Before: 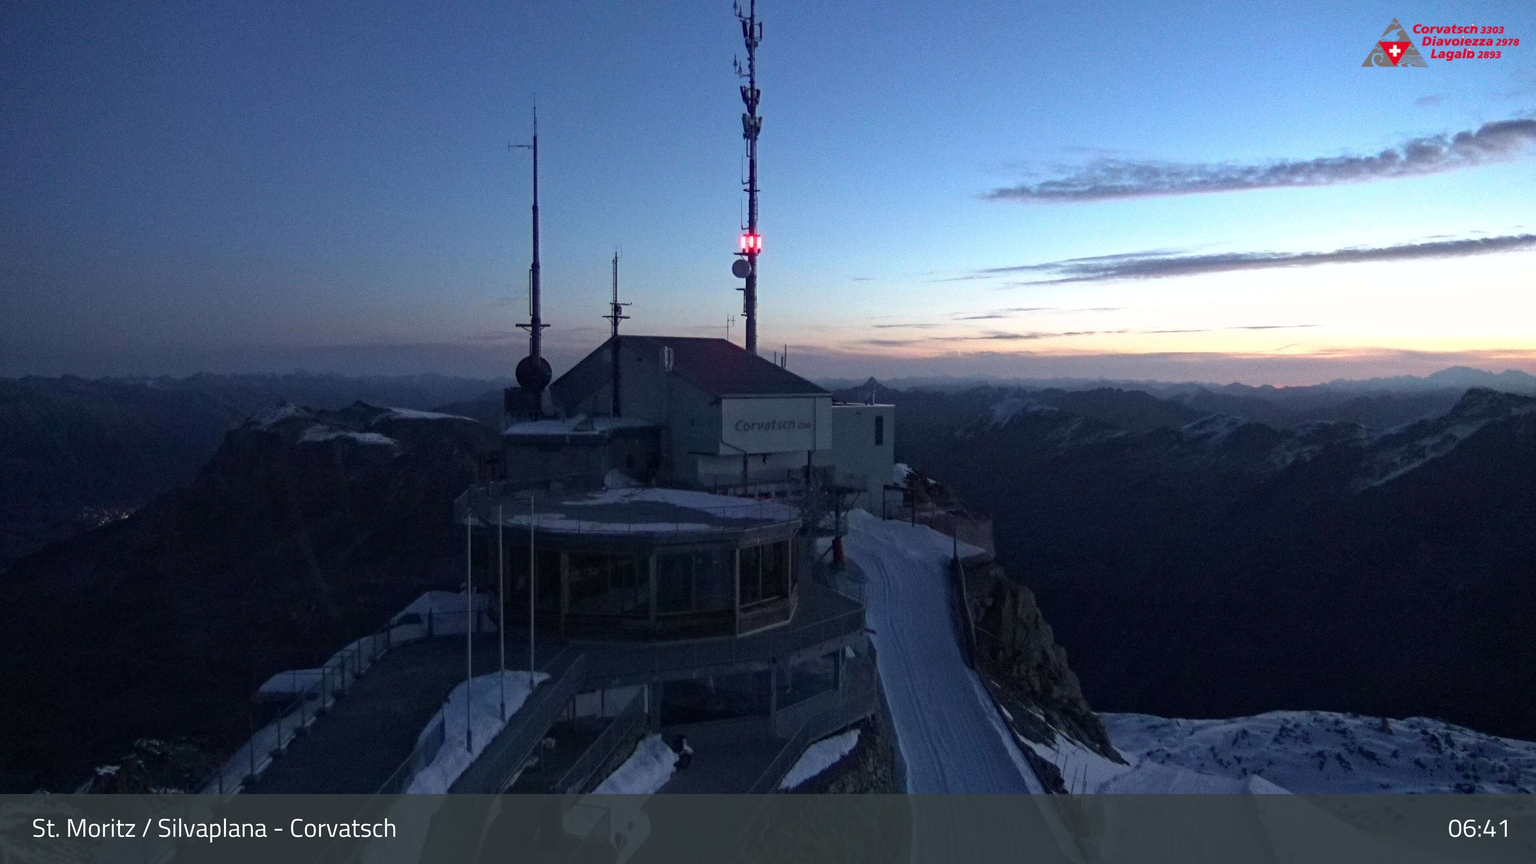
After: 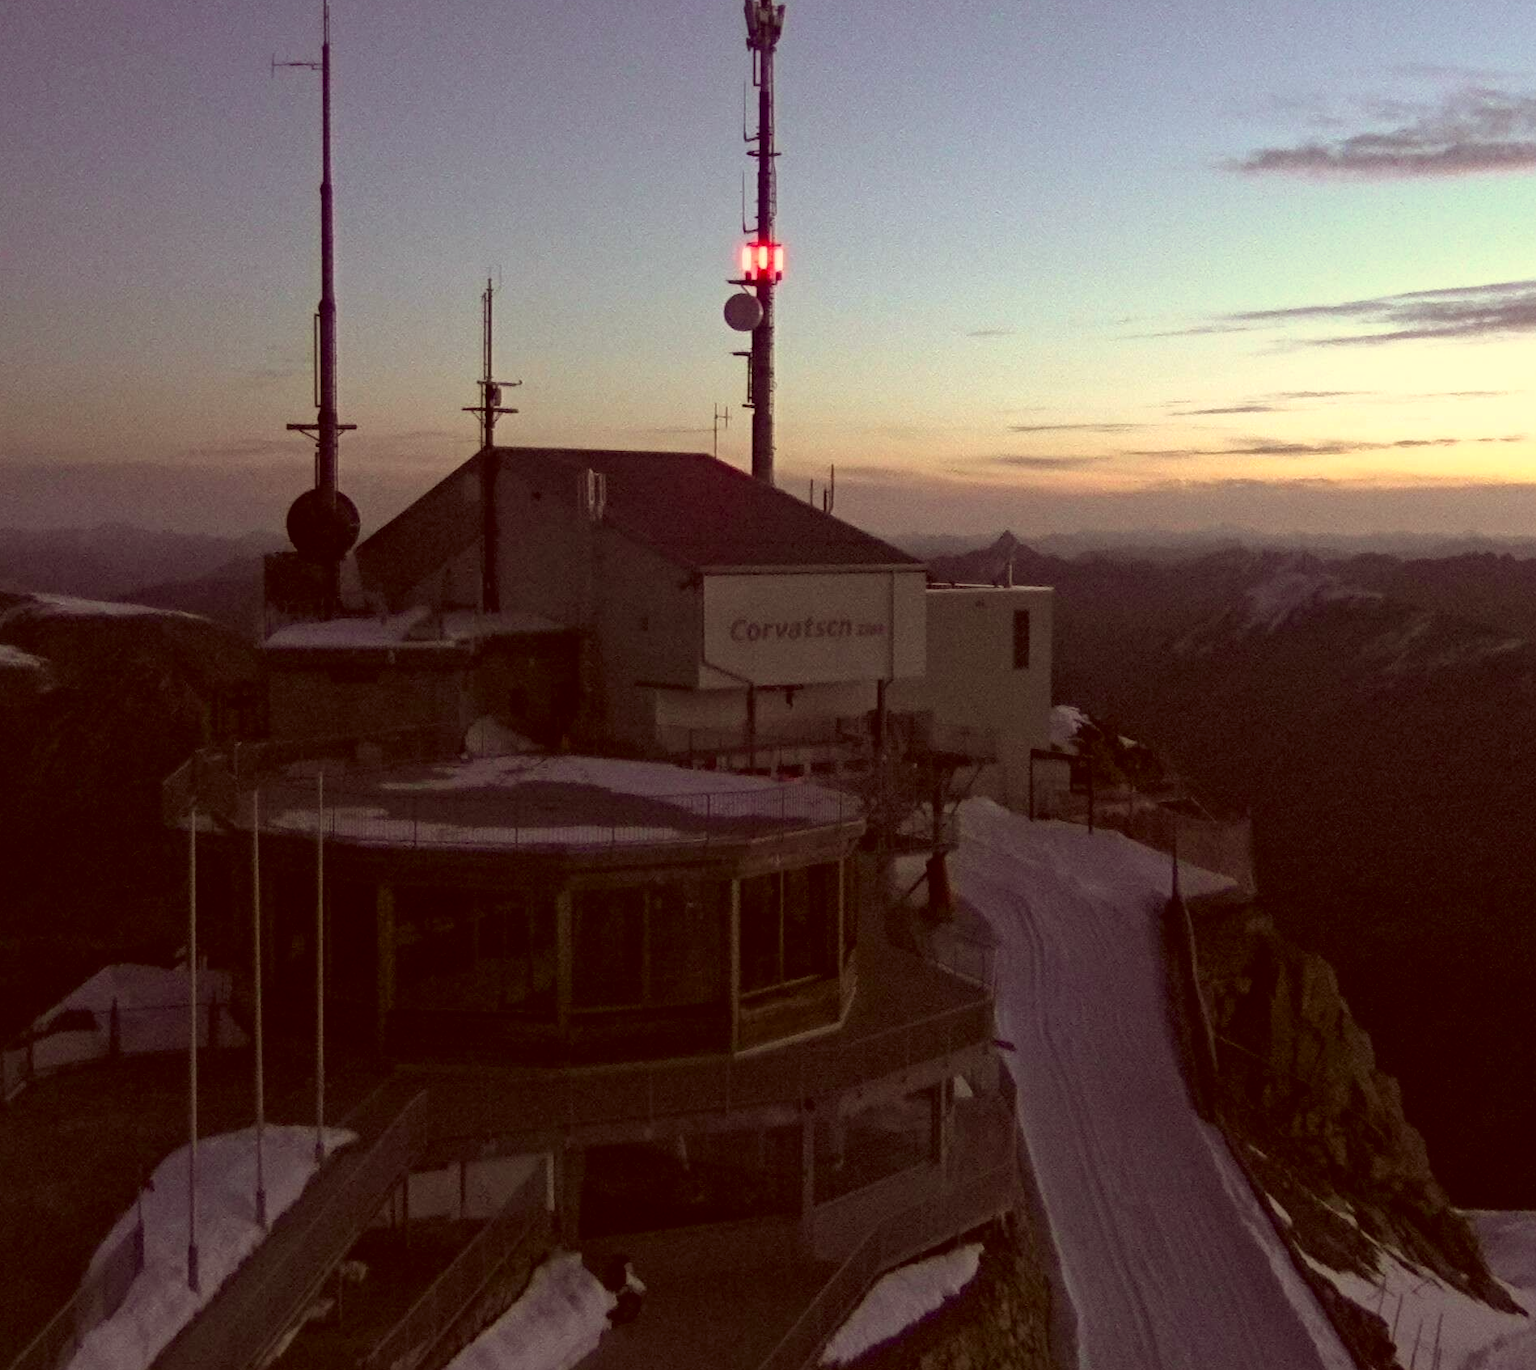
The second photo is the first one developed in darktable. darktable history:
color correction: highlights a* 1.12, highlights b* 24.26, shadows a* 15.58, shadows b* 24.26
crop and rotate: angle 0.02°, left 24.353%, top 13.219%, right 26.156%, bottom 8.224%
